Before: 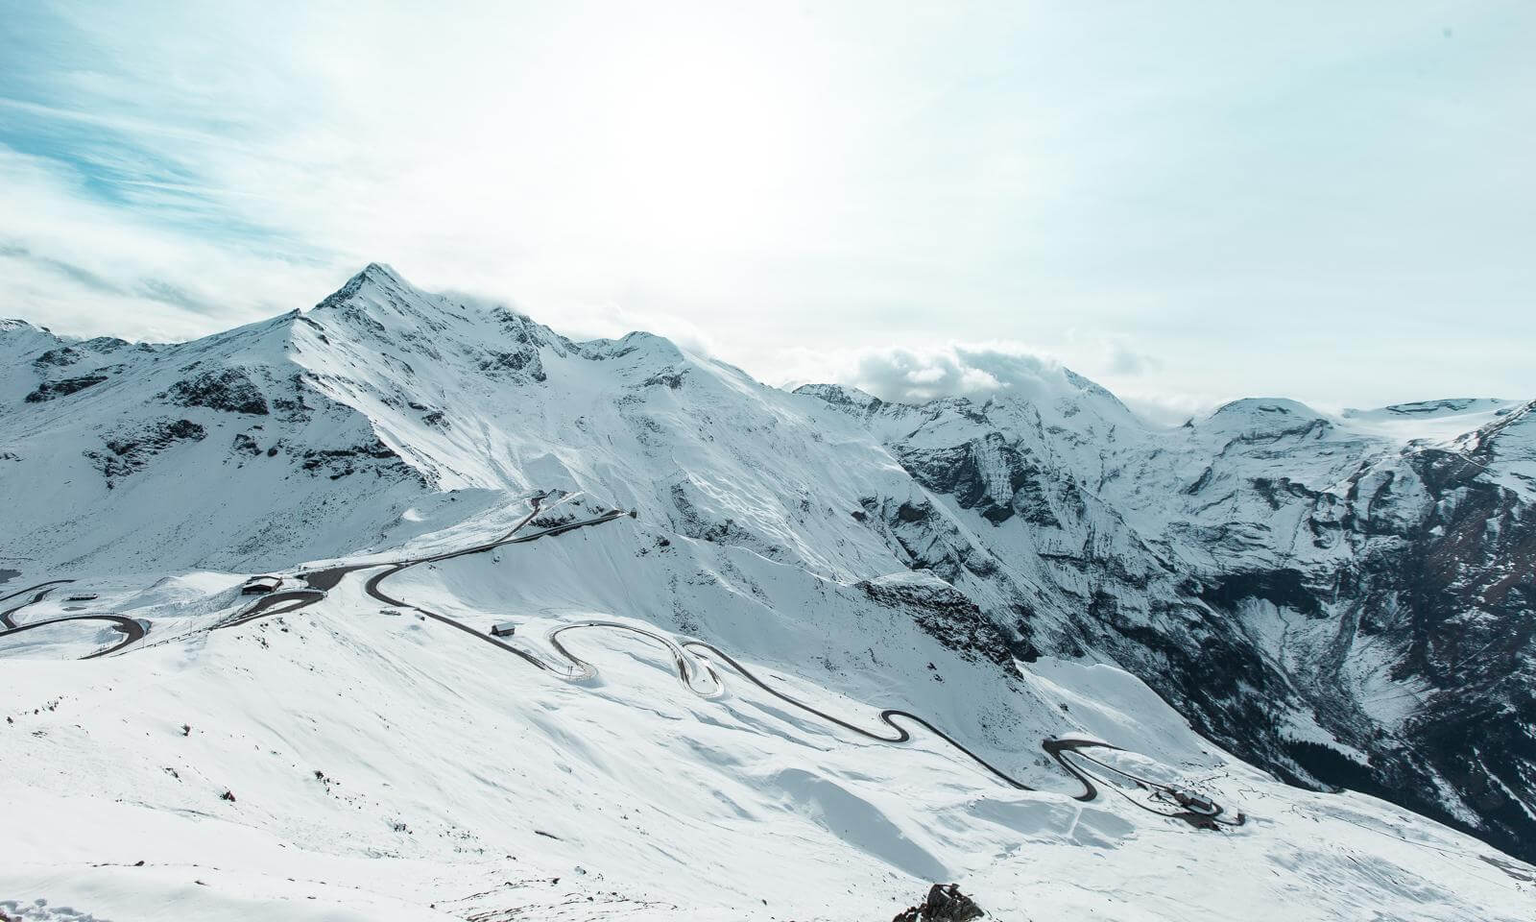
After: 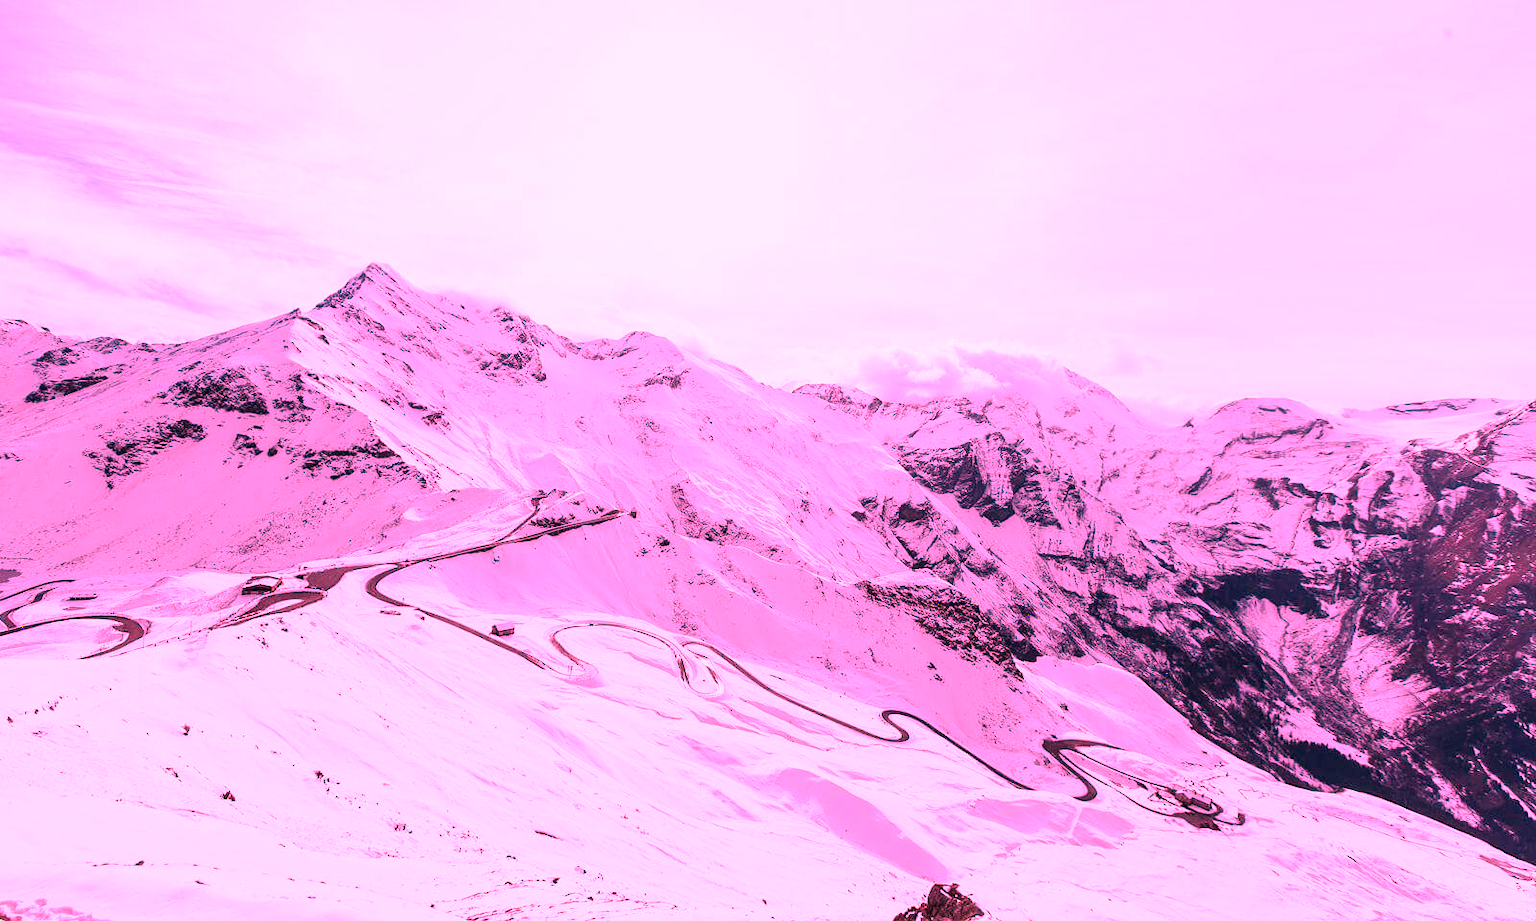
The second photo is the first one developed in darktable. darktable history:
white balance: red 2.393, blue 1.224
color calibration: output R [0.999, 0.026, -0.11, 0], output G [-0.019, 1.037, -0.099, 0], output B [0.022, -0.023, 0.902, 0], illuminant custom, x 0.367, y 0.392, temperature 4437.75 K, clip negative RGB from gamut false
